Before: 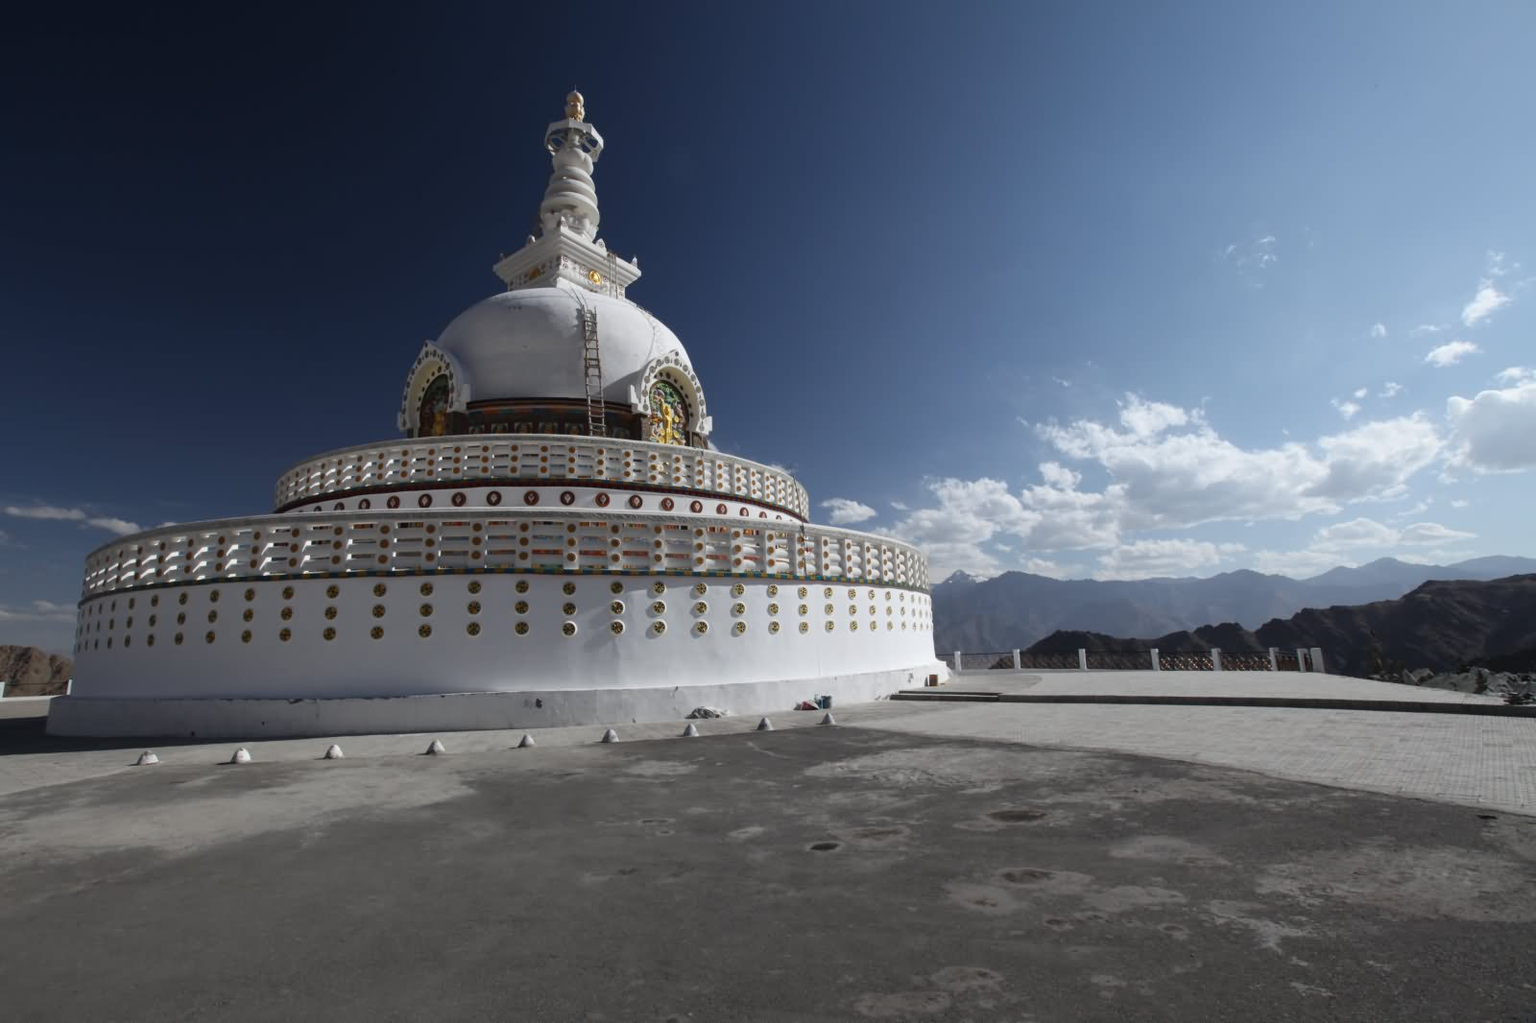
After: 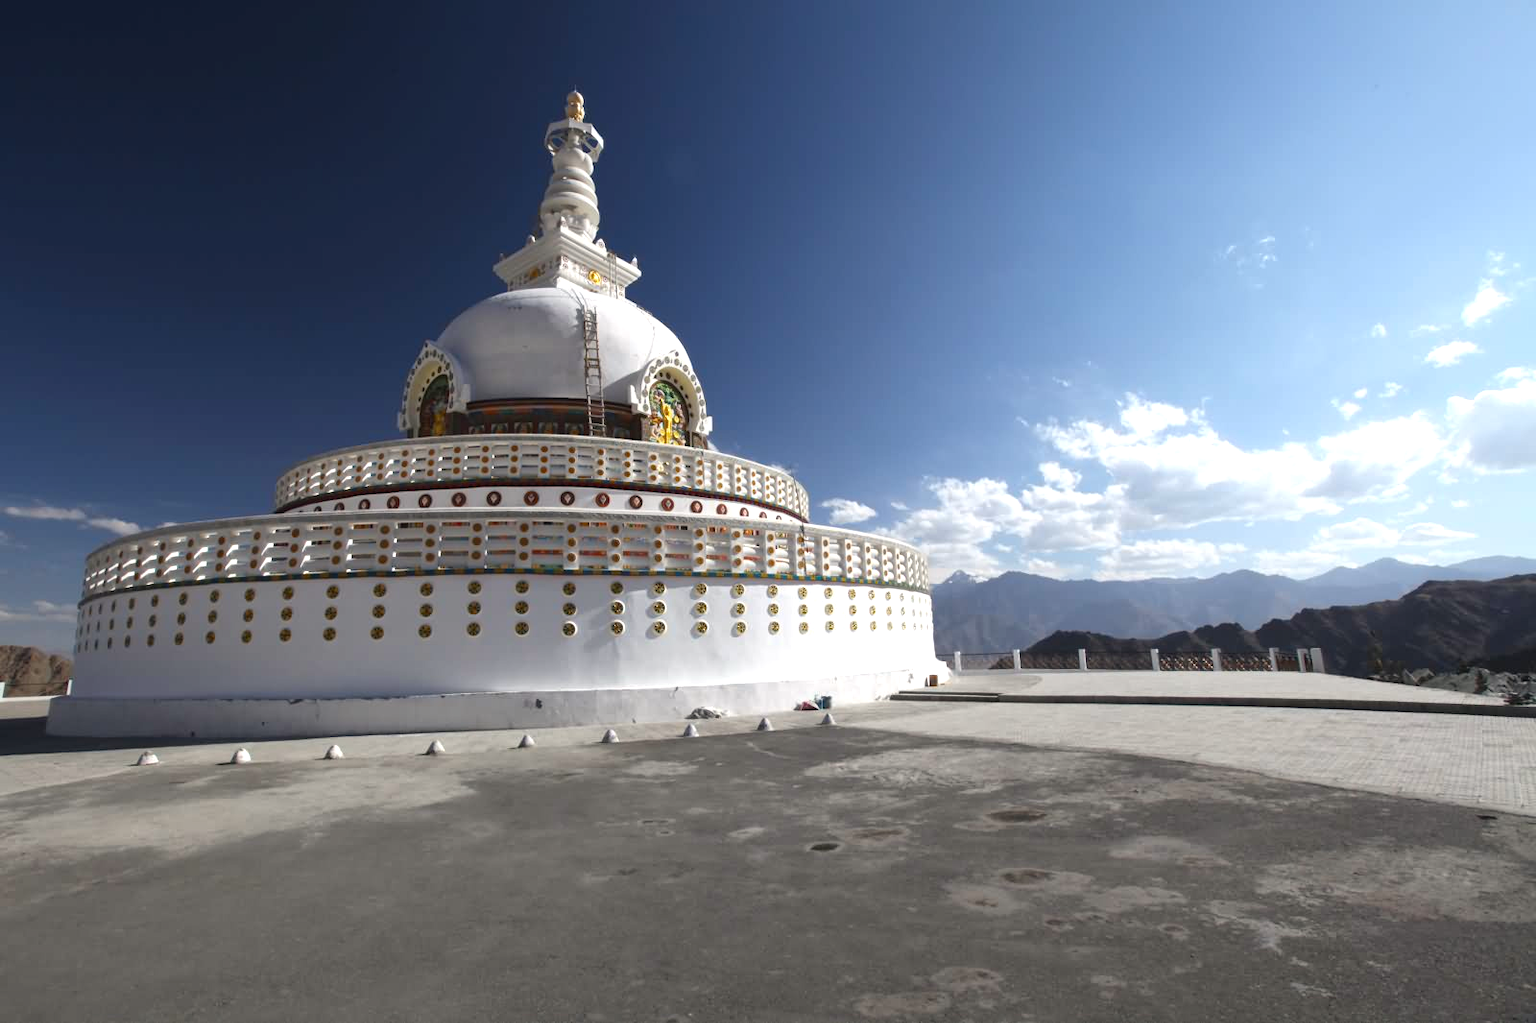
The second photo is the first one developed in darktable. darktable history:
exposure: black level correction 0, exposure 0.7 EV, compensate exposure bias true, compensate highlight preservation false
color correction: highlights a* 0.816, highlights b* 2.78, saturation 1.1
color balance: output saturation 110%
